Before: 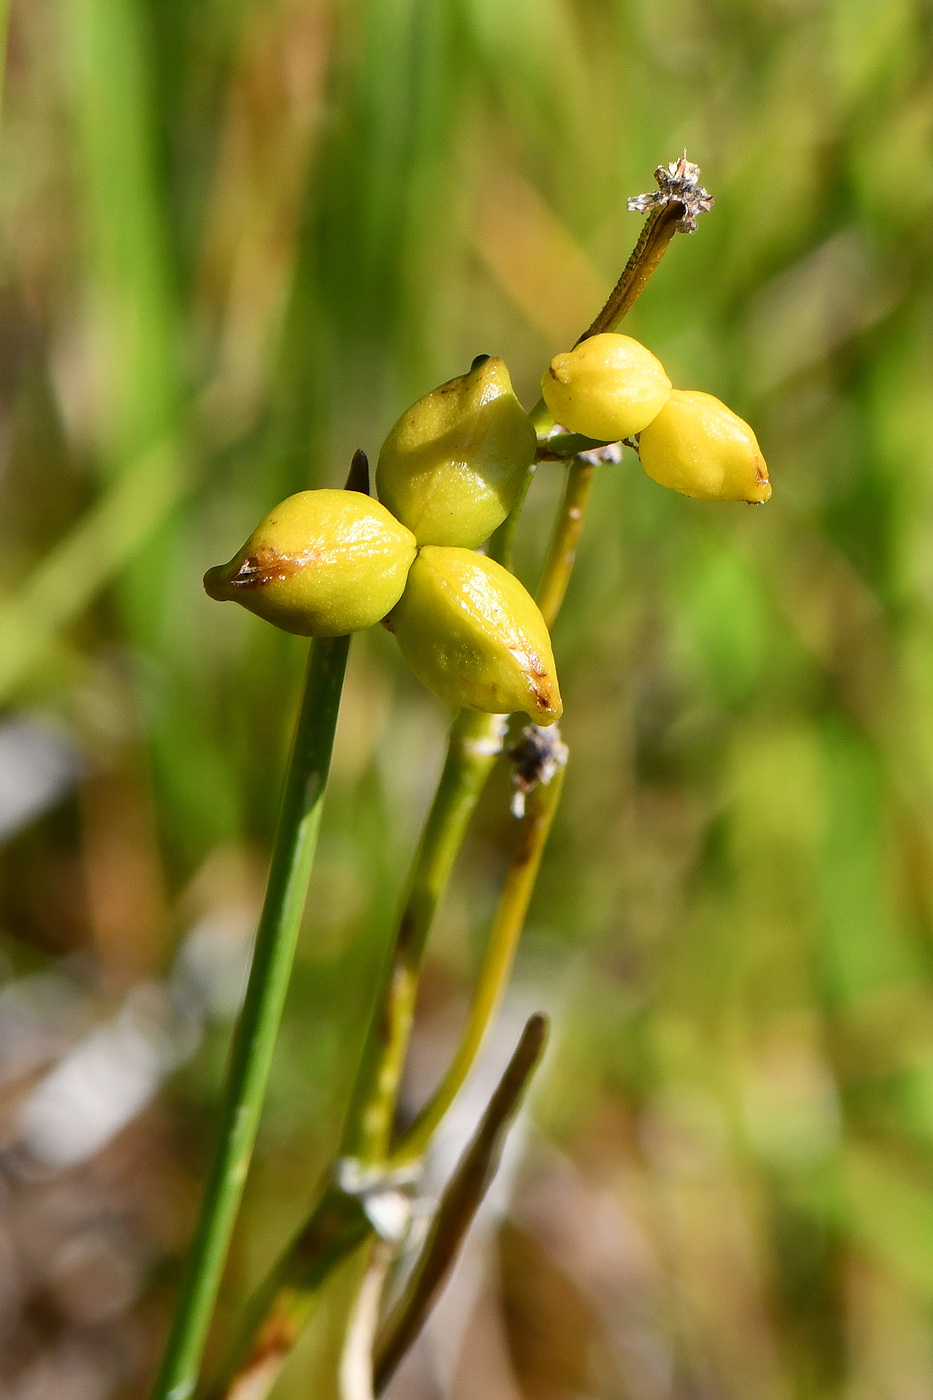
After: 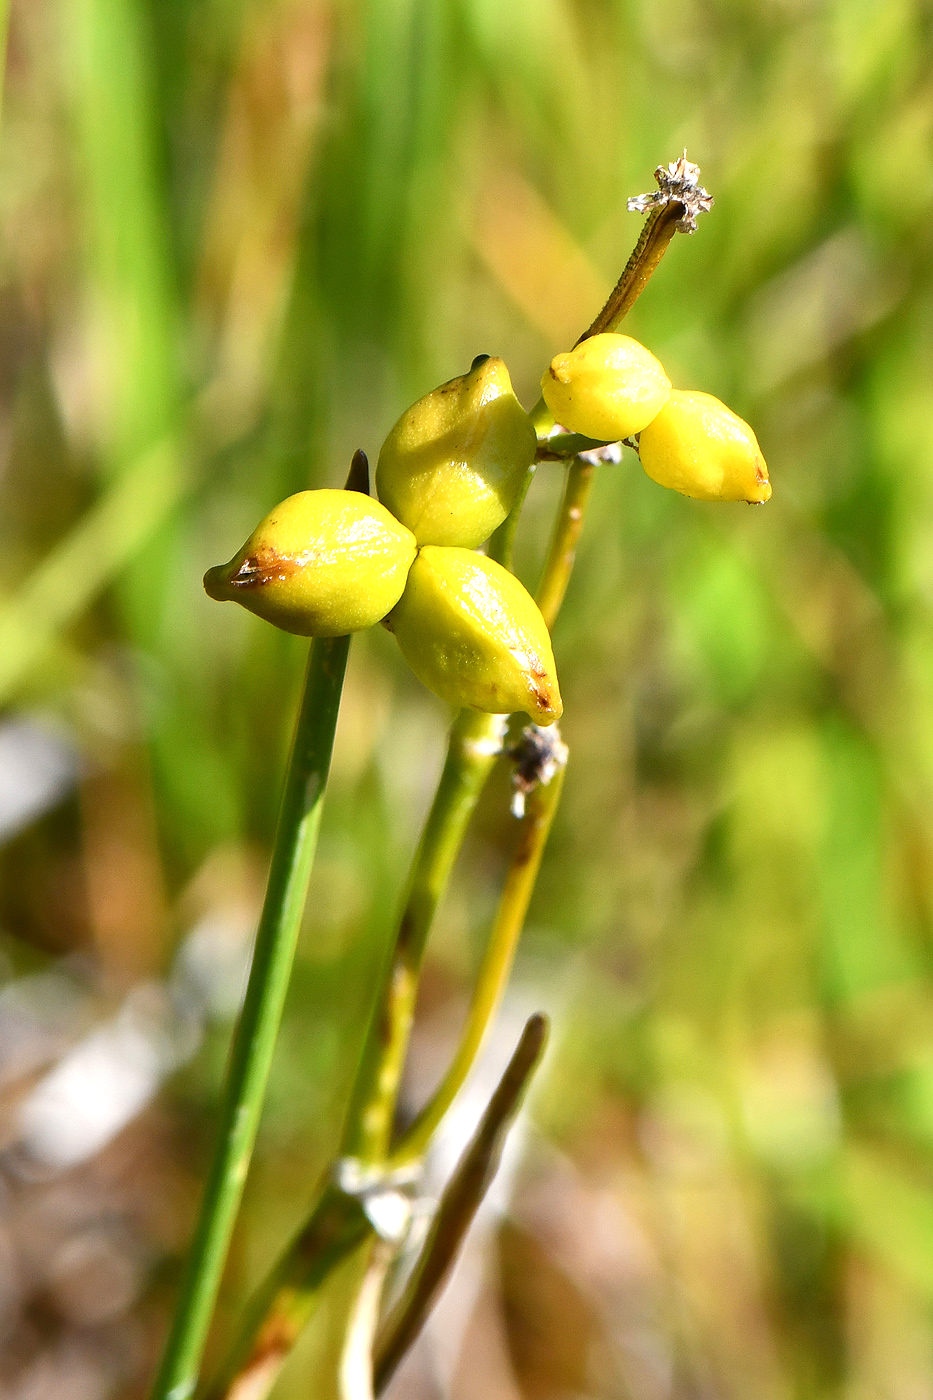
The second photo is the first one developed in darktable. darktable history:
exposure: exposure 0.602 EV, compensate highlight preservation false
